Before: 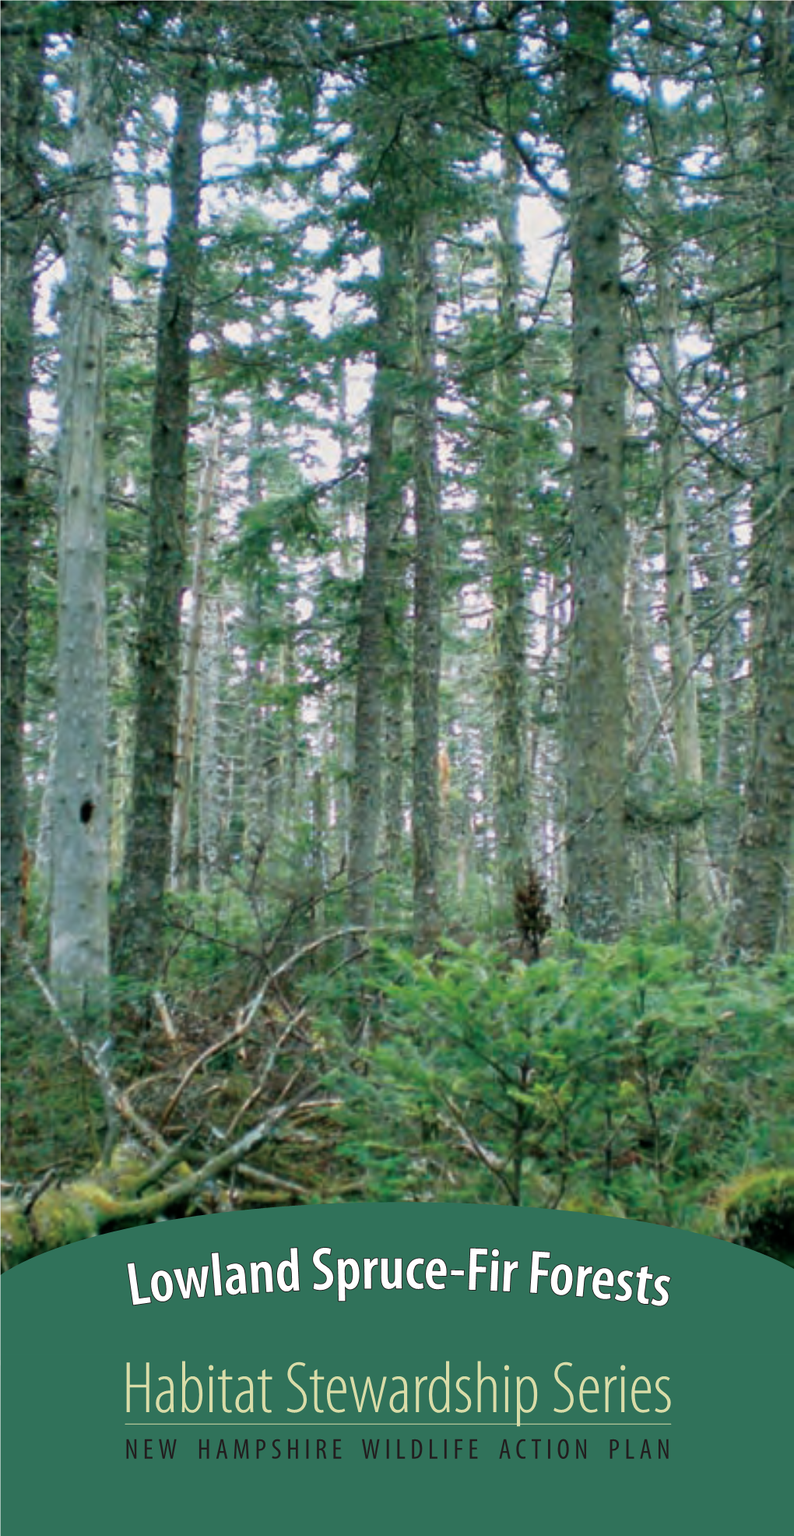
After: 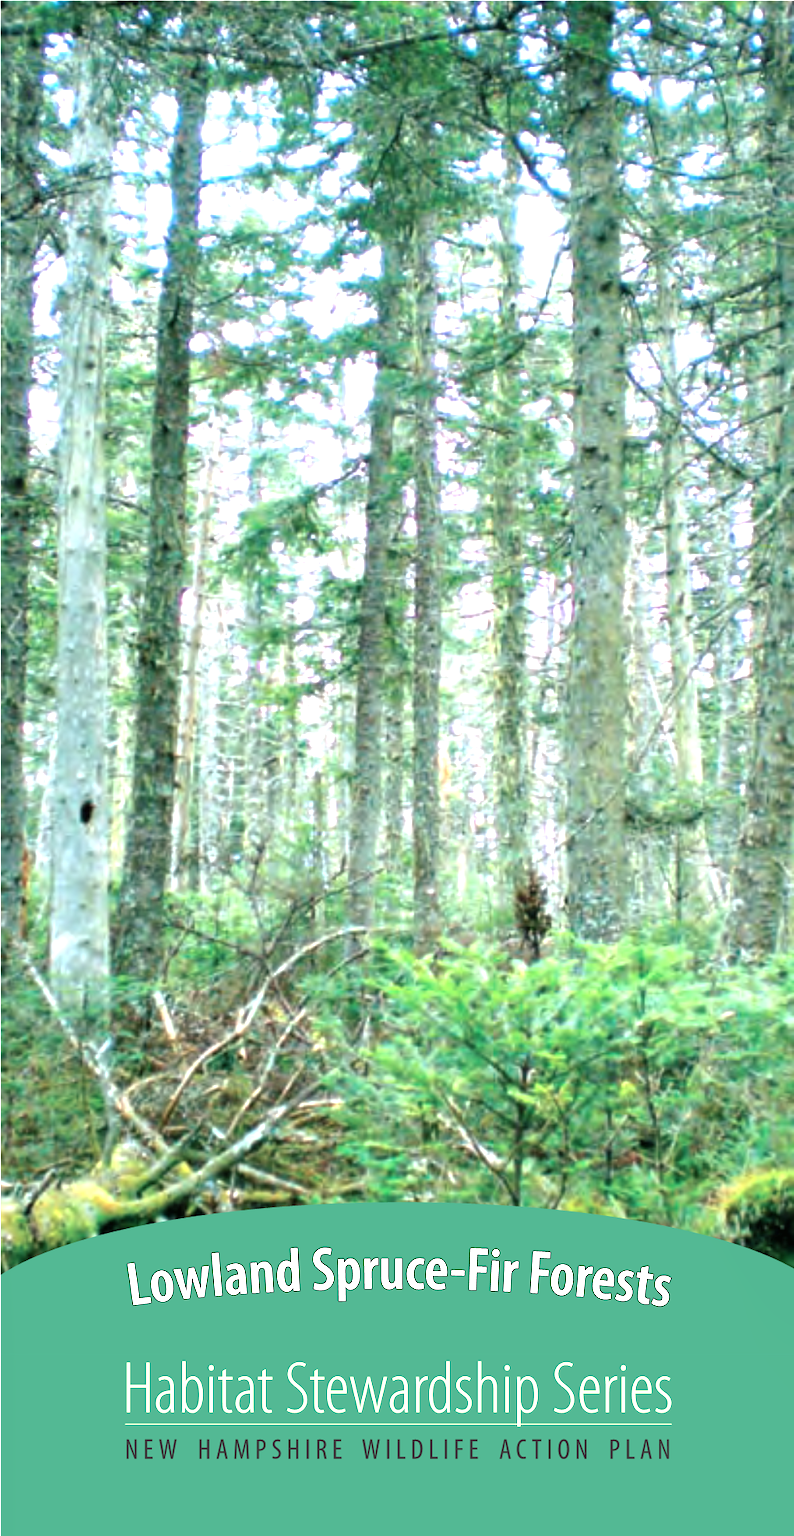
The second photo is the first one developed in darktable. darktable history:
exposure: black level correction 0, exposure 1.506 EV, compensate highlight preservation false
tone equalizer: on, module defaults
